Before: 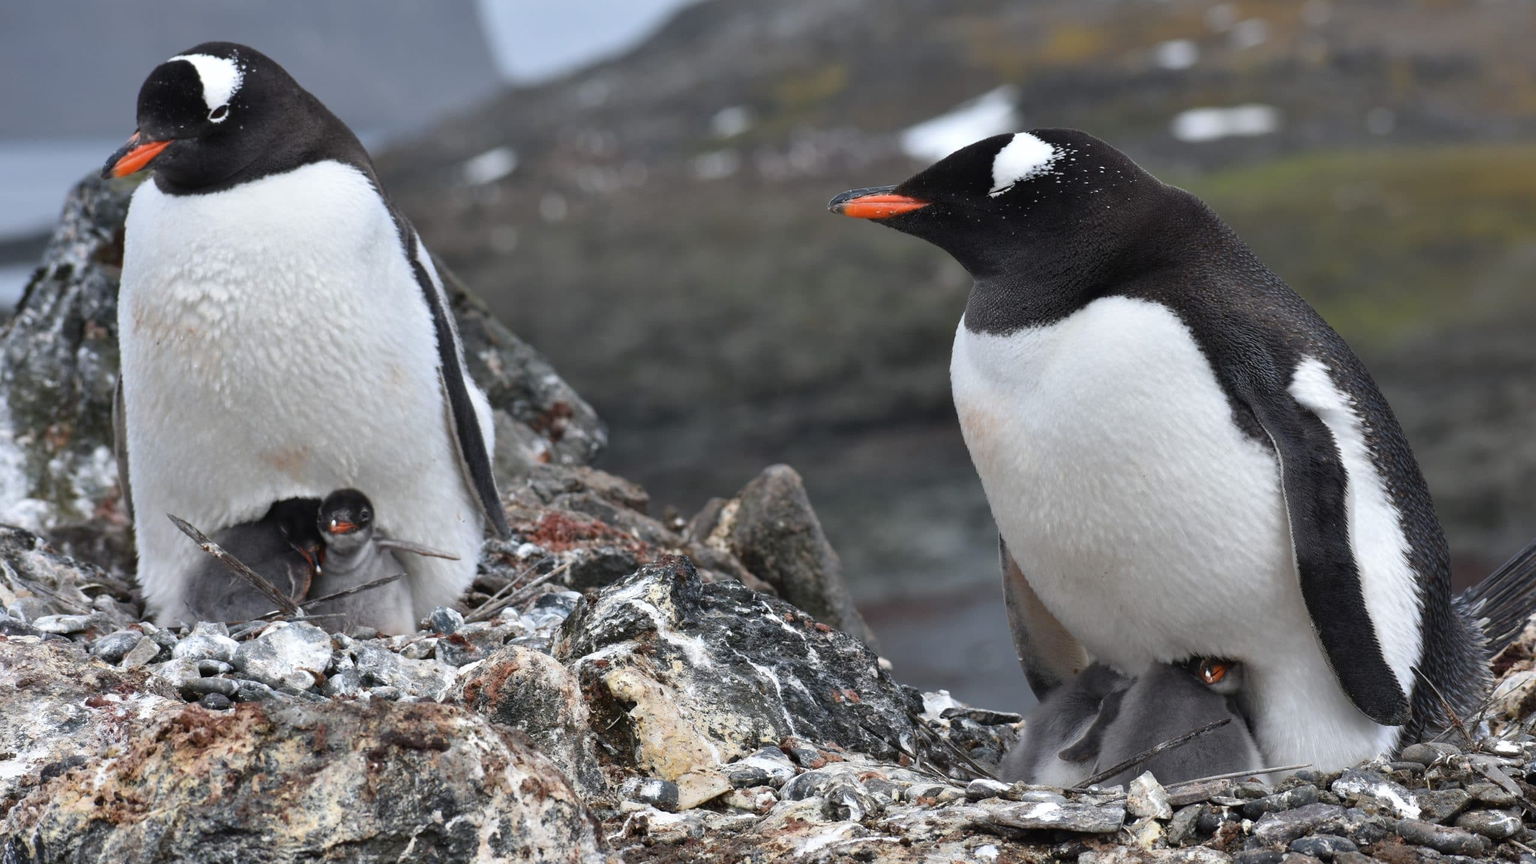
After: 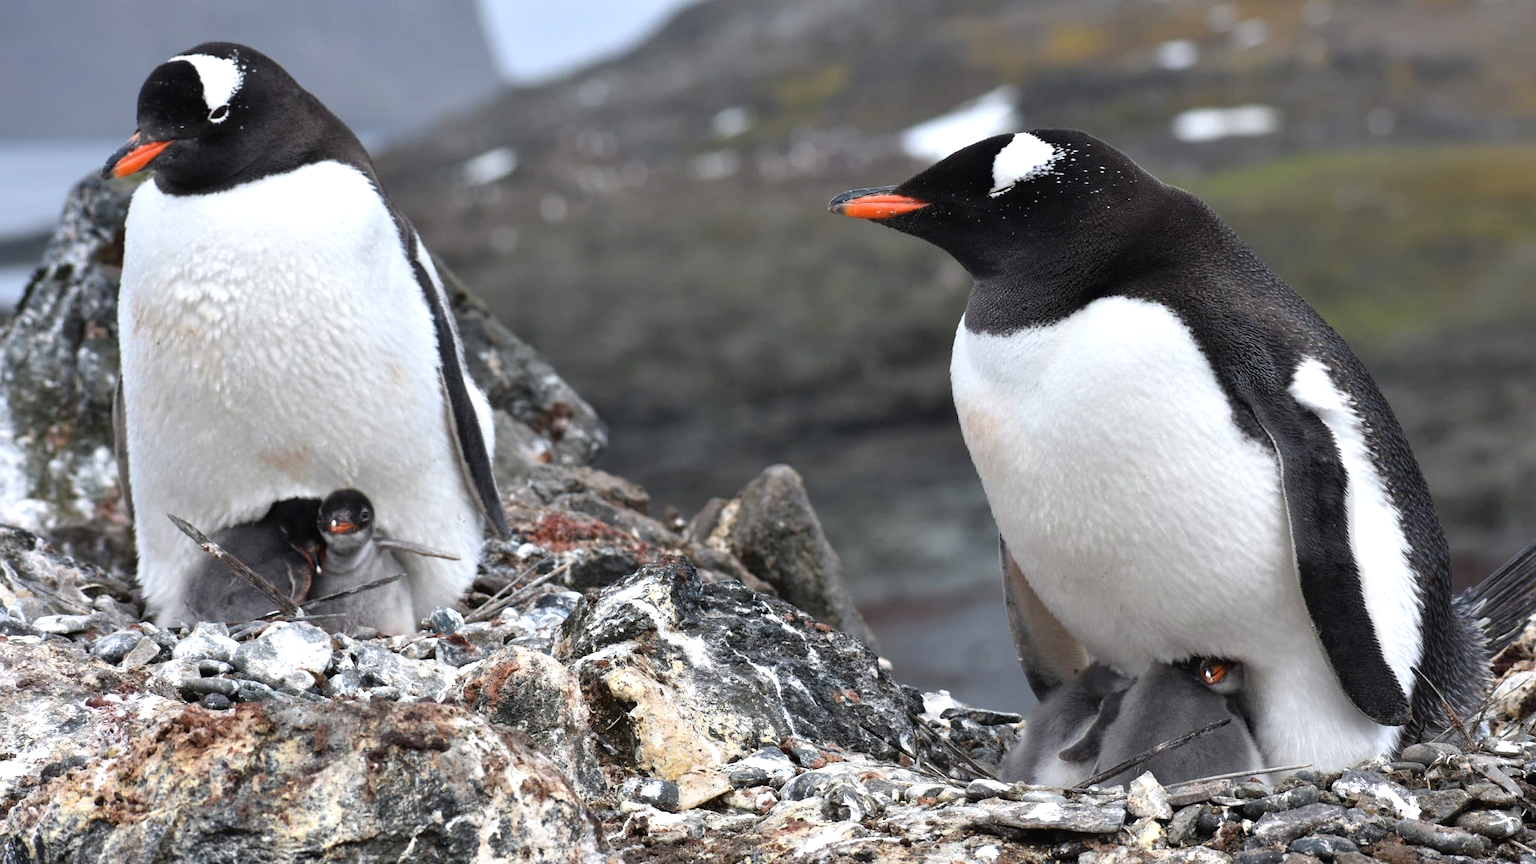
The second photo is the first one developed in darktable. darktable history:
tone equalizer: -8 EV -0.444 EV, -7 EV -0.394 EV, -6 EV -0.371 EV, -5 EV -0.222 EV, -3 EV 0.247 EV, -2 EV 0.336 EV, -1 EV 0.403 EV, +0 EV 0.407 EV
